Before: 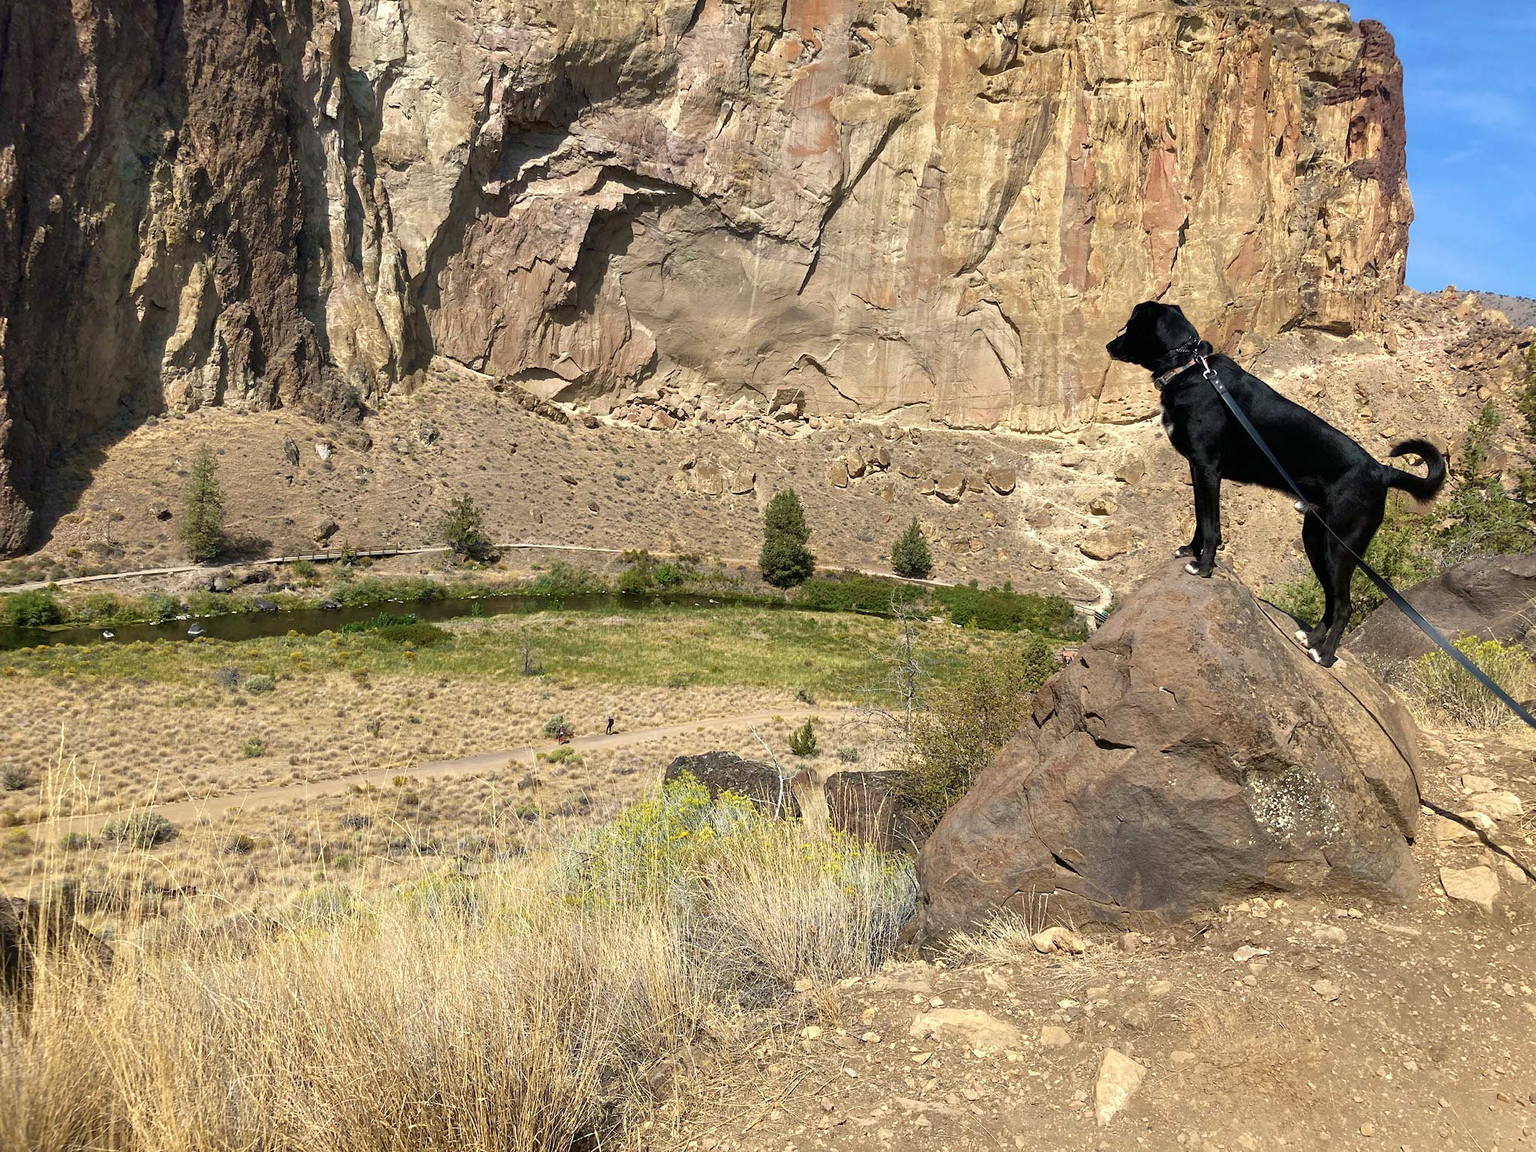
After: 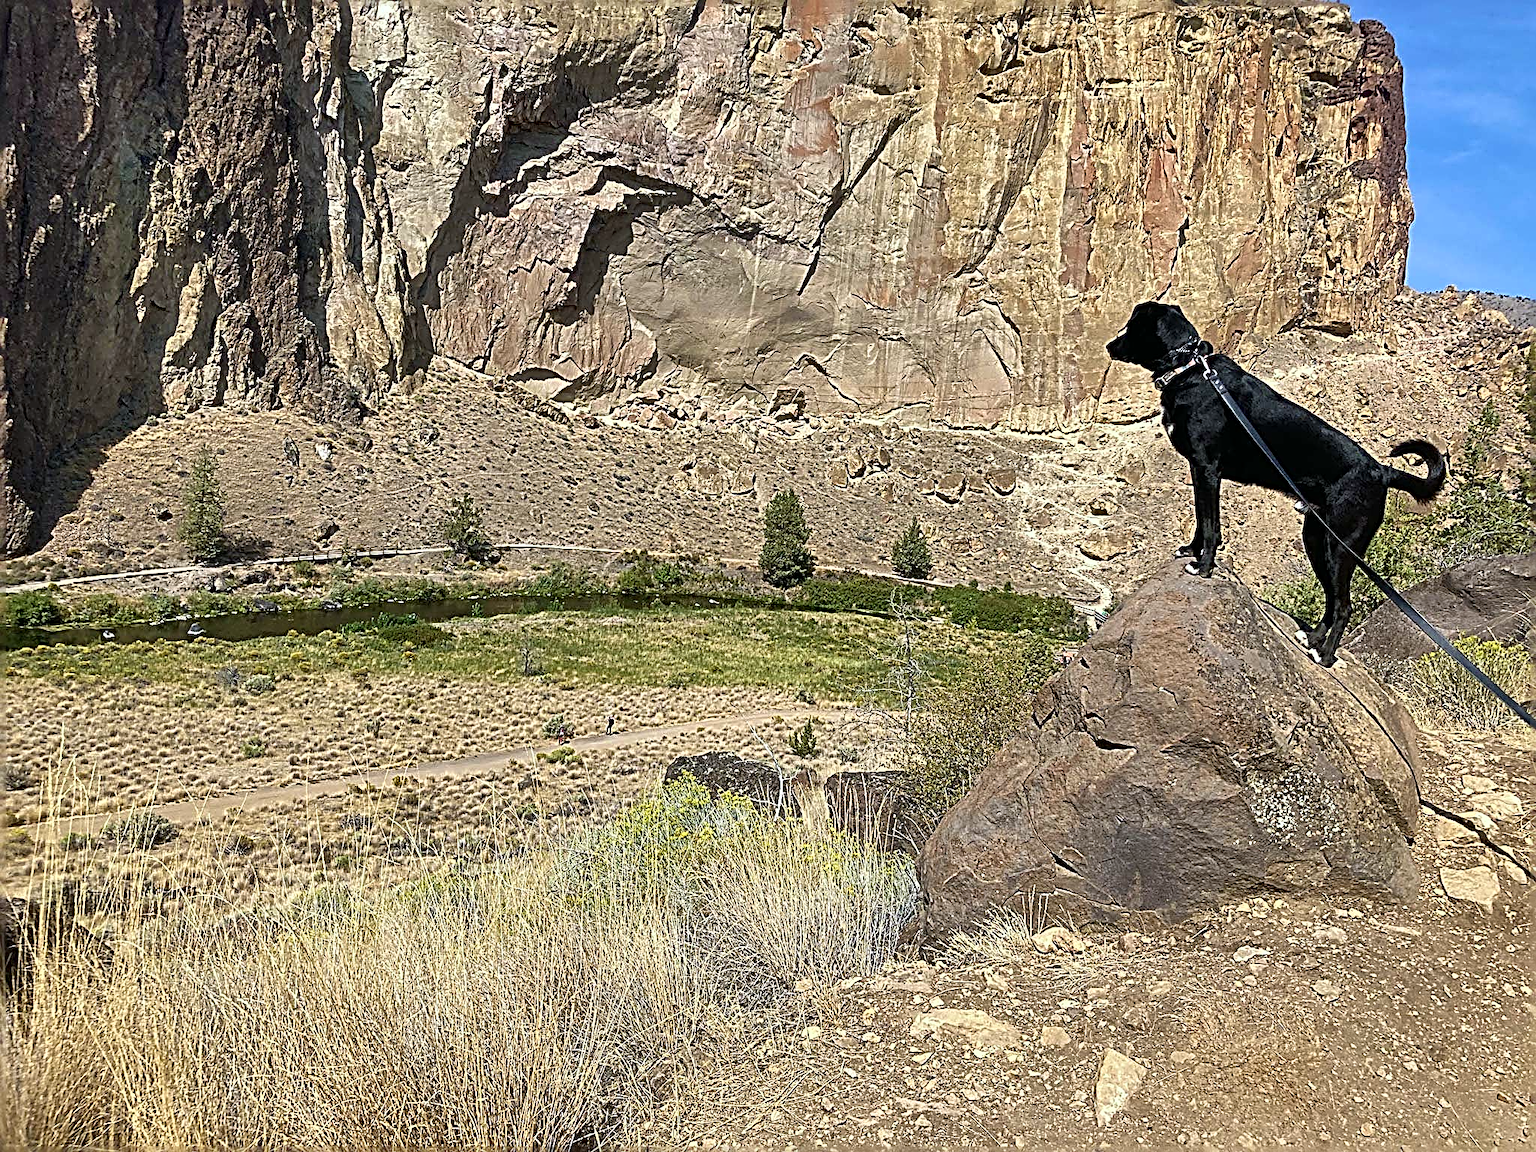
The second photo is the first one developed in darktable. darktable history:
sharpen: radius 3.158, amount 1.731
shadows and highlights: shadows 40, highlights -54, highlights color adjustment 46%, low approximation 0.01, soften with gaussian
white balance: red 0.967, blue 1.049
